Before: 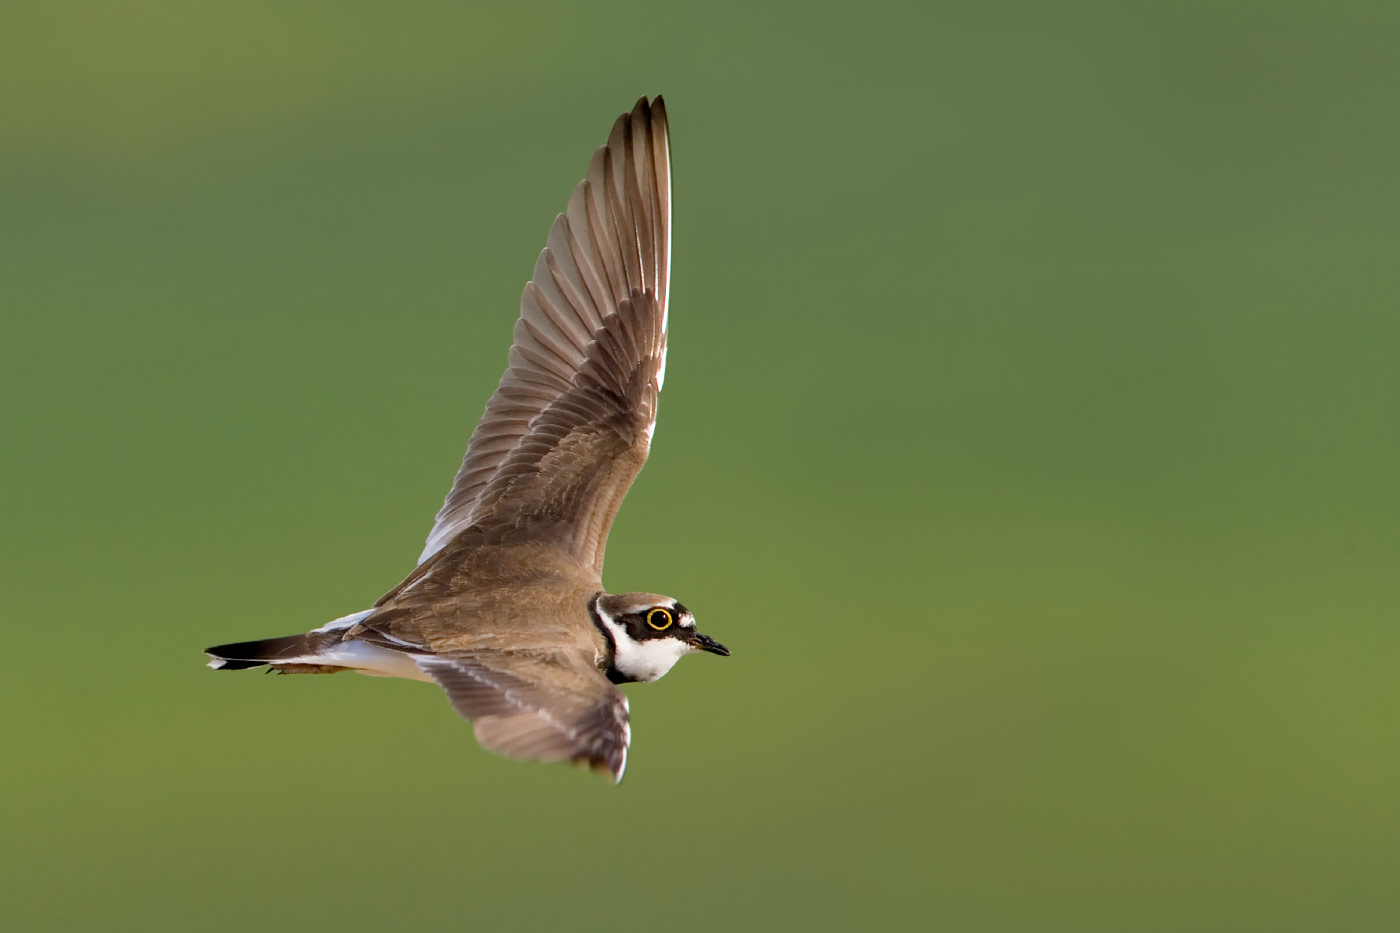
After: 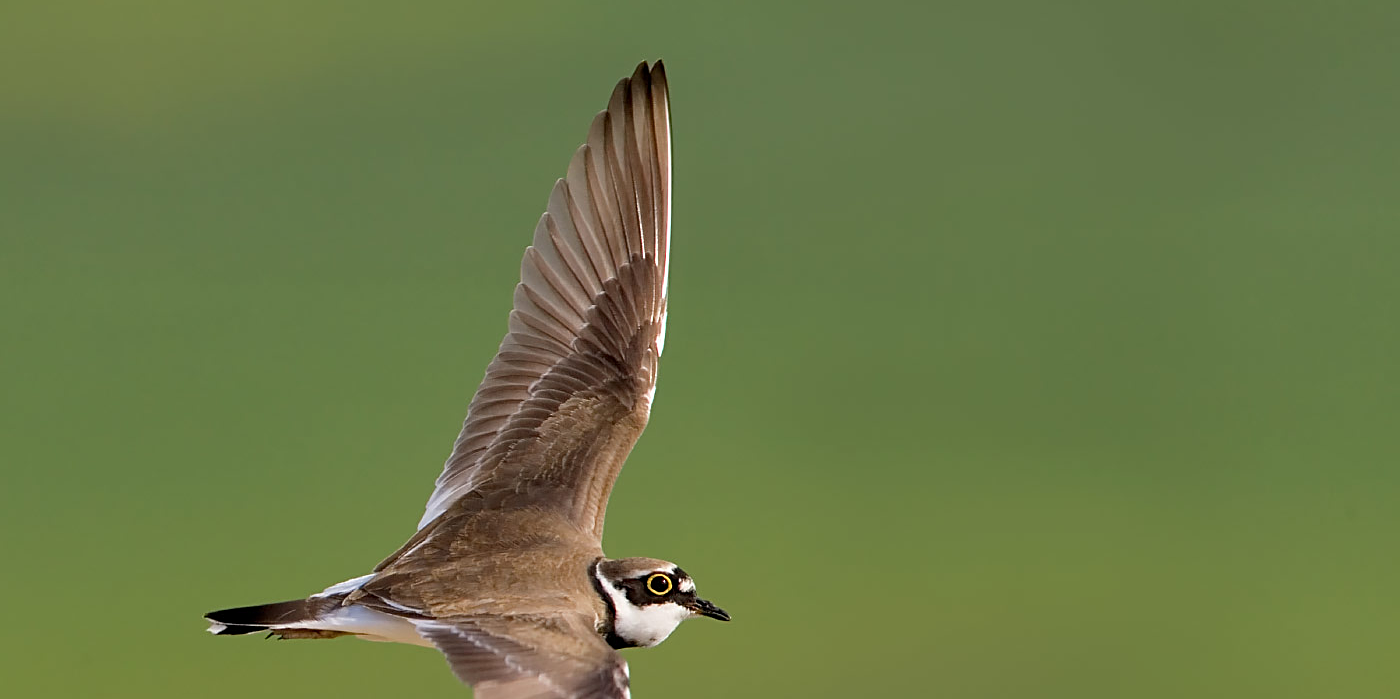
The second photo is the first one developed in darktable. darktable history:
crop: top 3.857%, bottom 21.132%
sharpen: on, module defaults
